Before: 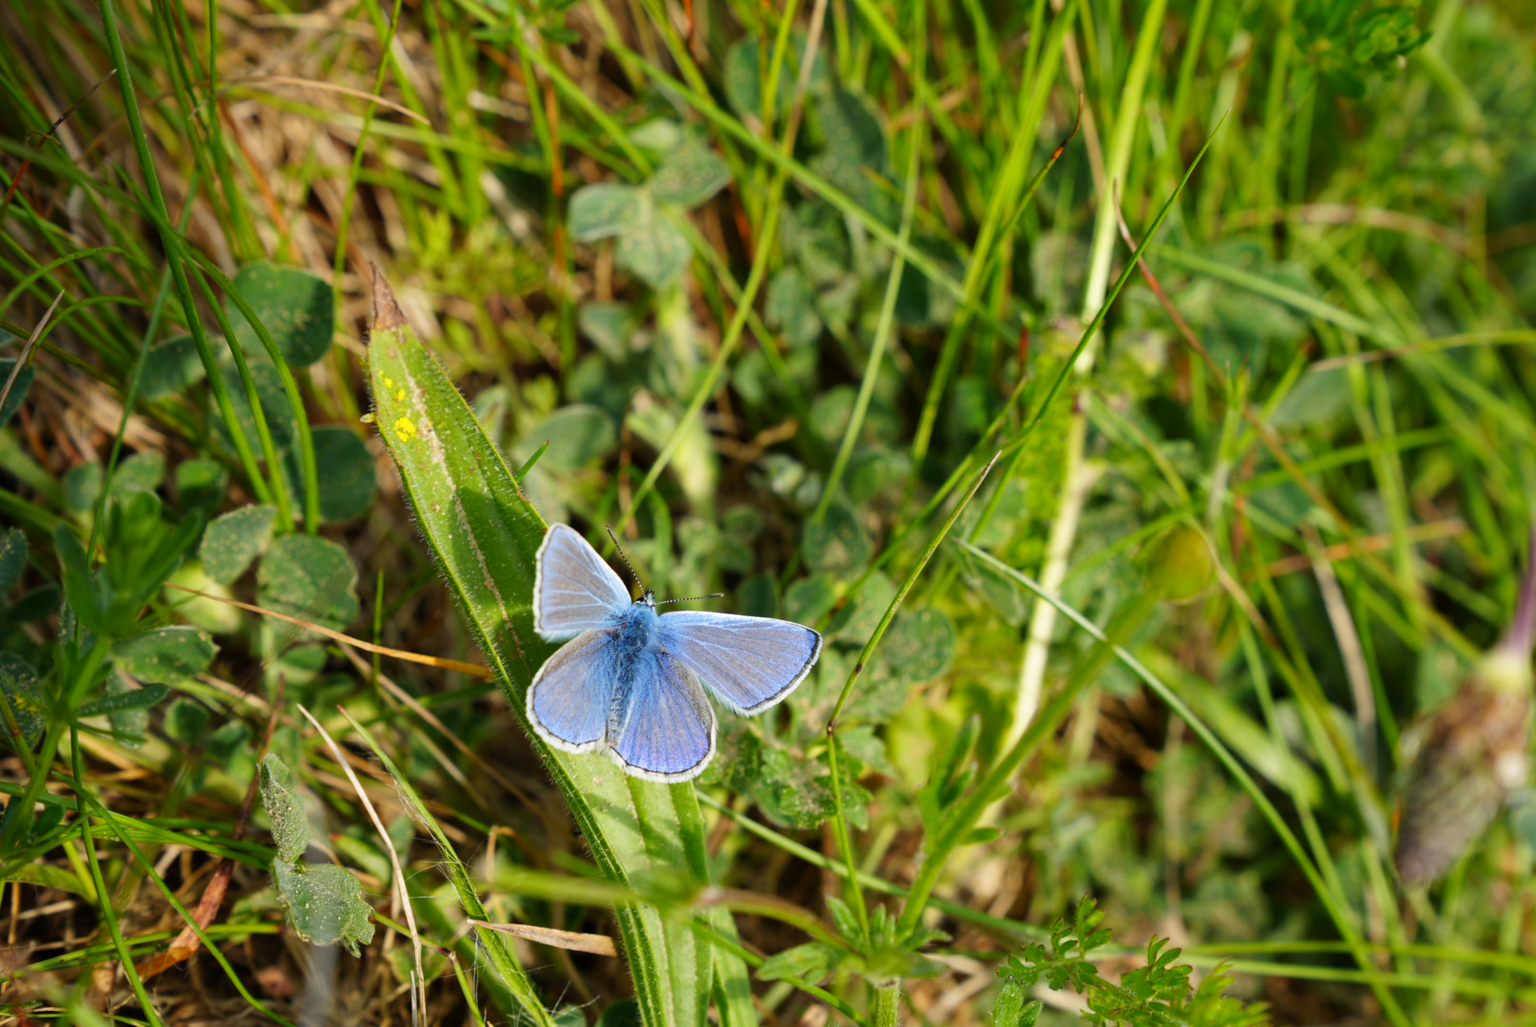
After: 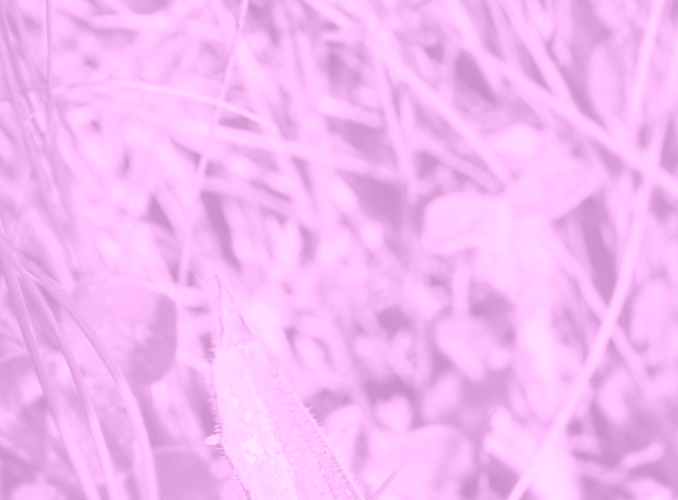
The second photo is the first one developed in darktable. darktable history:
colorize: hue 331.2°, saturation 75%, source mix 30.28%, lightness 70.52%, version 1
local contrast: on, module defaults
color balance: mode lift, gamma, gain (sRGB), lift [1, 0.69, 1, 1], gamma [1, 1.482, 1, 1], gain [1, 1, 1, 0.802]
crop and rotate: left 10.817%, top 0.062%, right 47.194%, bottom 53.626%
